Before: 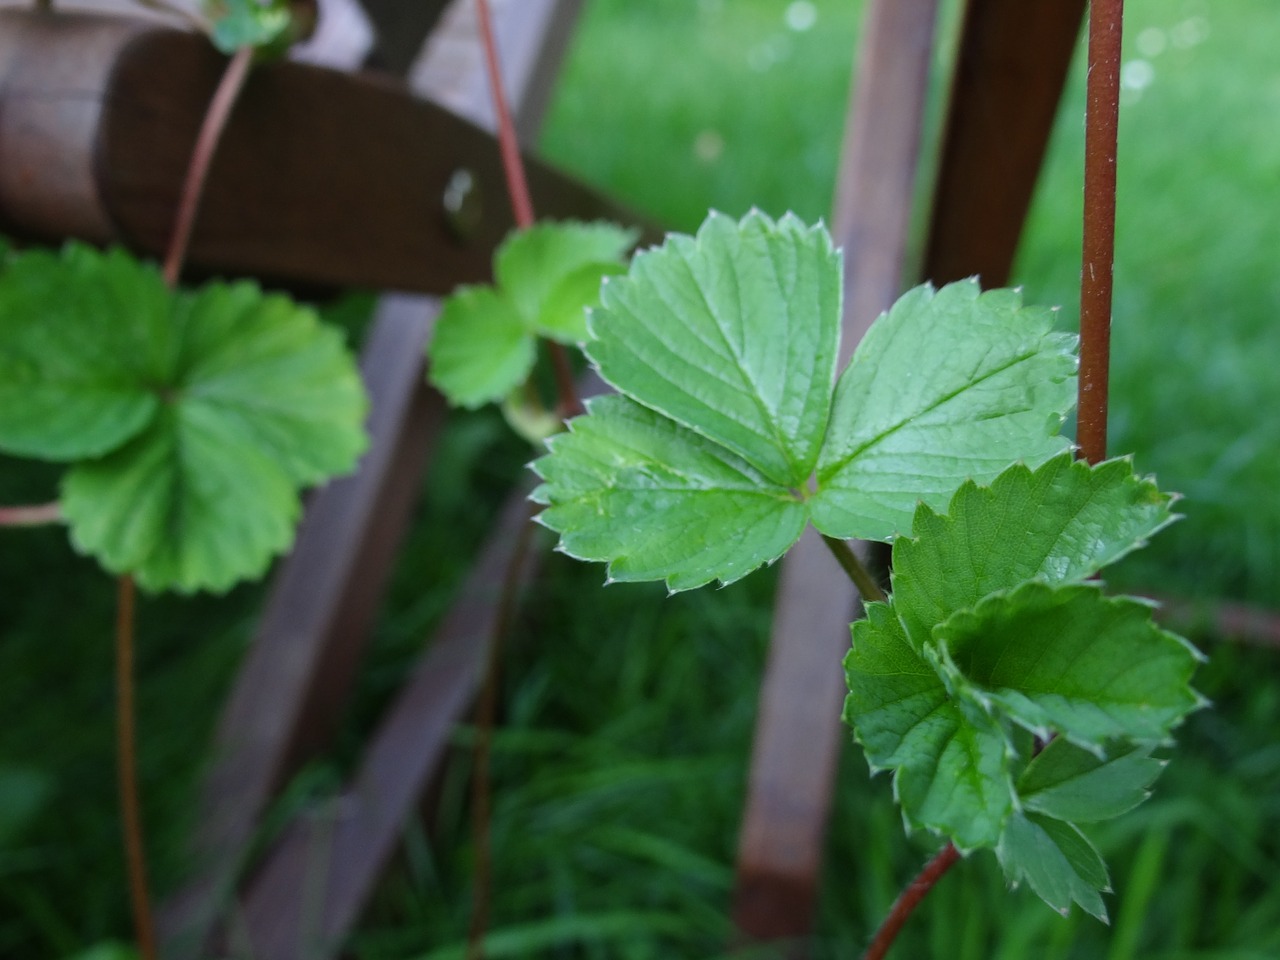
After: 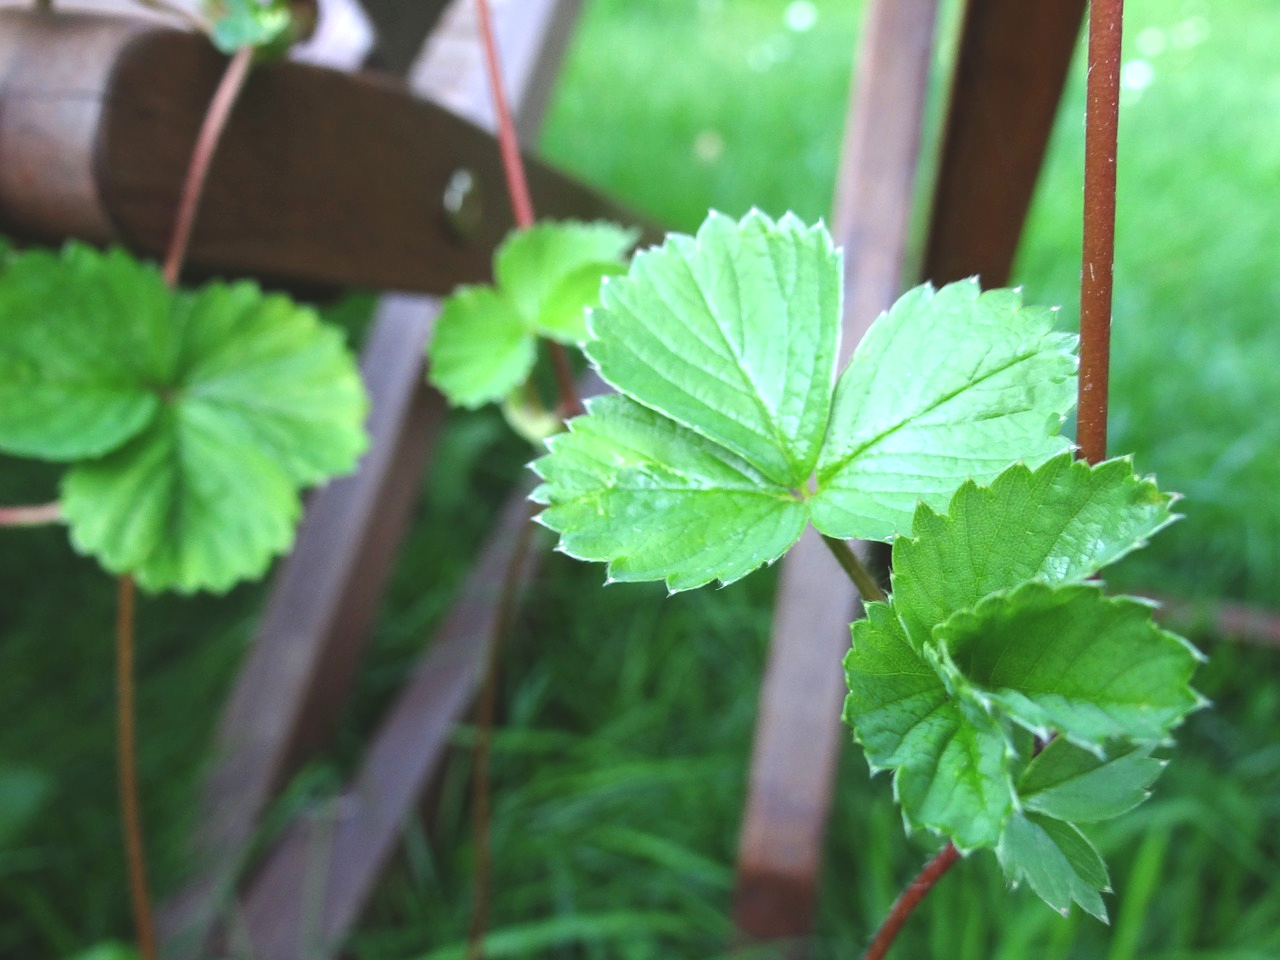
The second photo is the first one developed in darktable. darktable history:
exposure: black level correction -0.005, exposure 1.007 EV, compensate highlight preservation false
